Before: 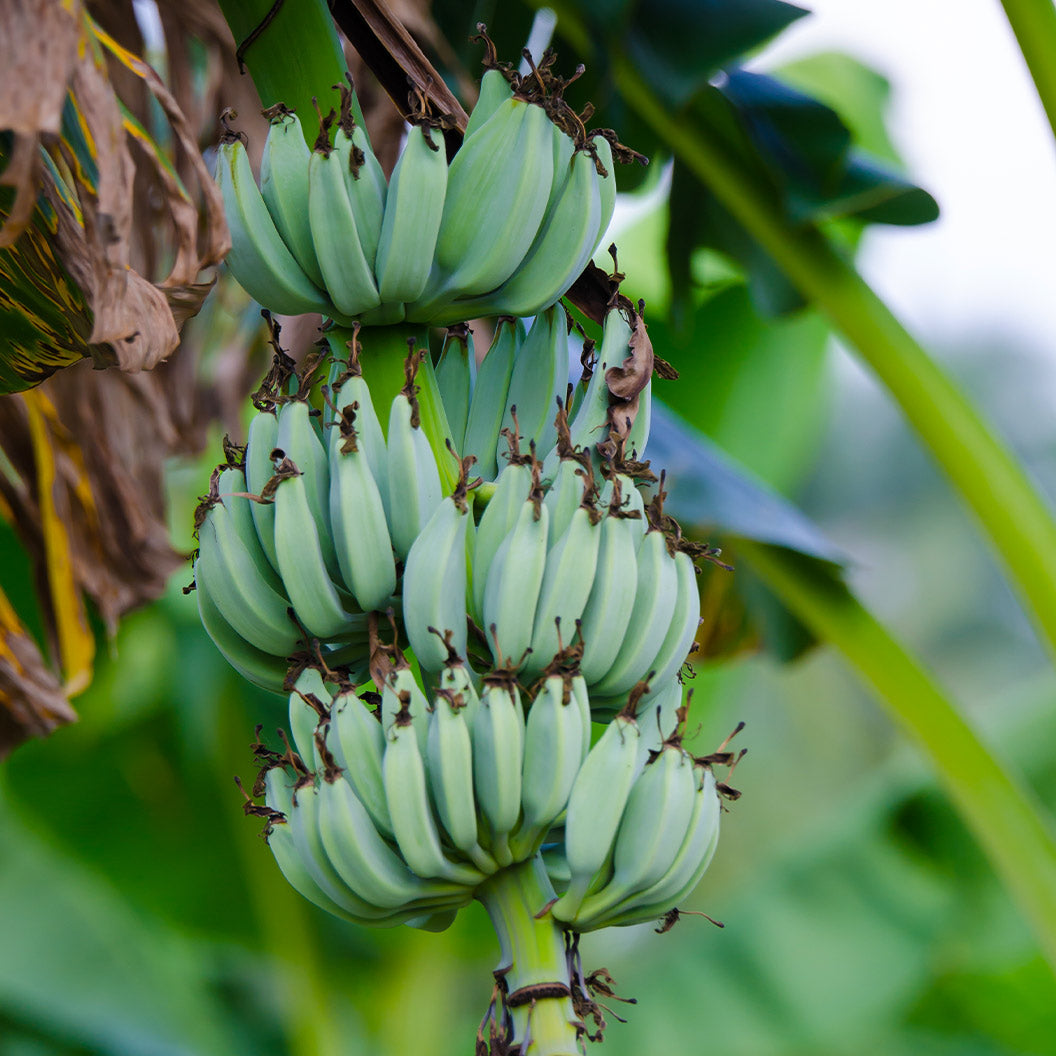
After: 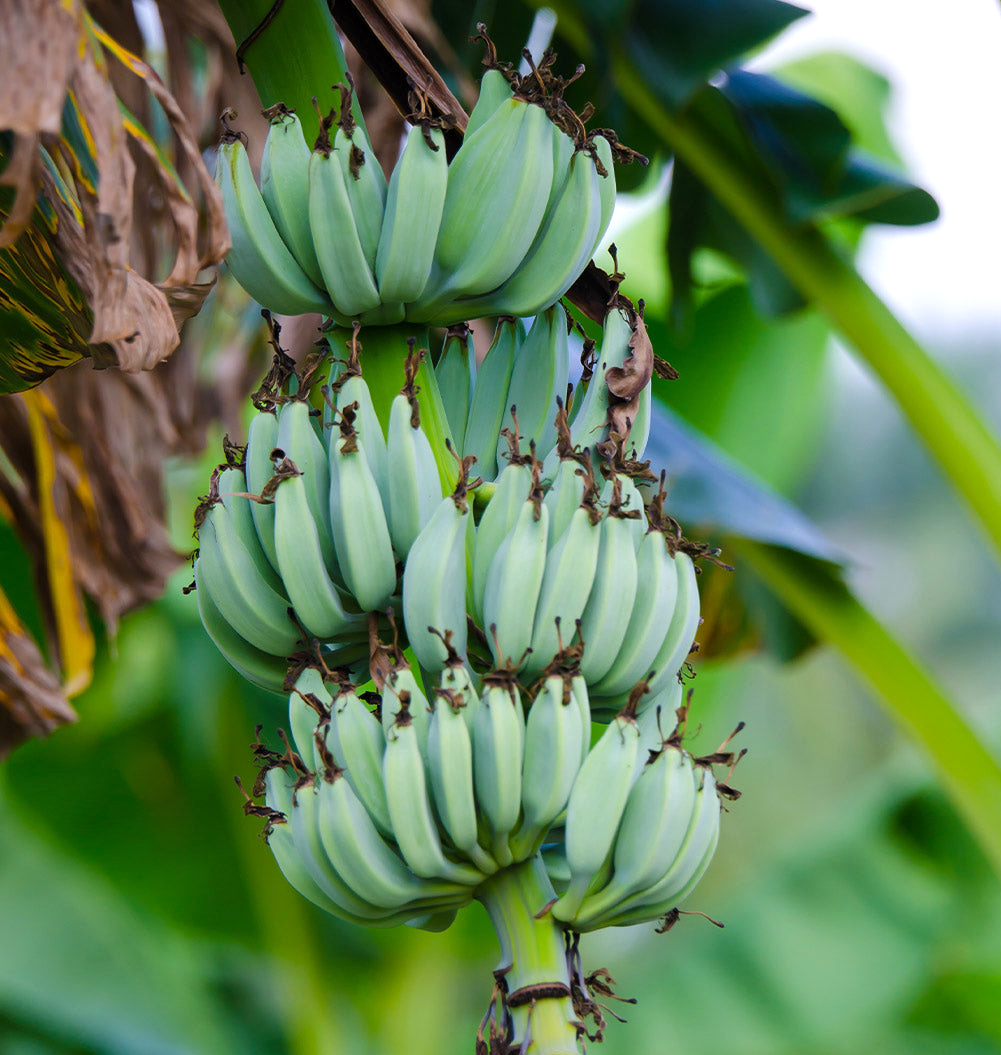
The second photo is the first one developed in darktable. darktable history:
crop and rotate: left 0%, right 5.146%
exposure: exposure 0.203 EV, compensate highlight preservation false
tone equalizer: mask exposure compensation -0.493 EV
